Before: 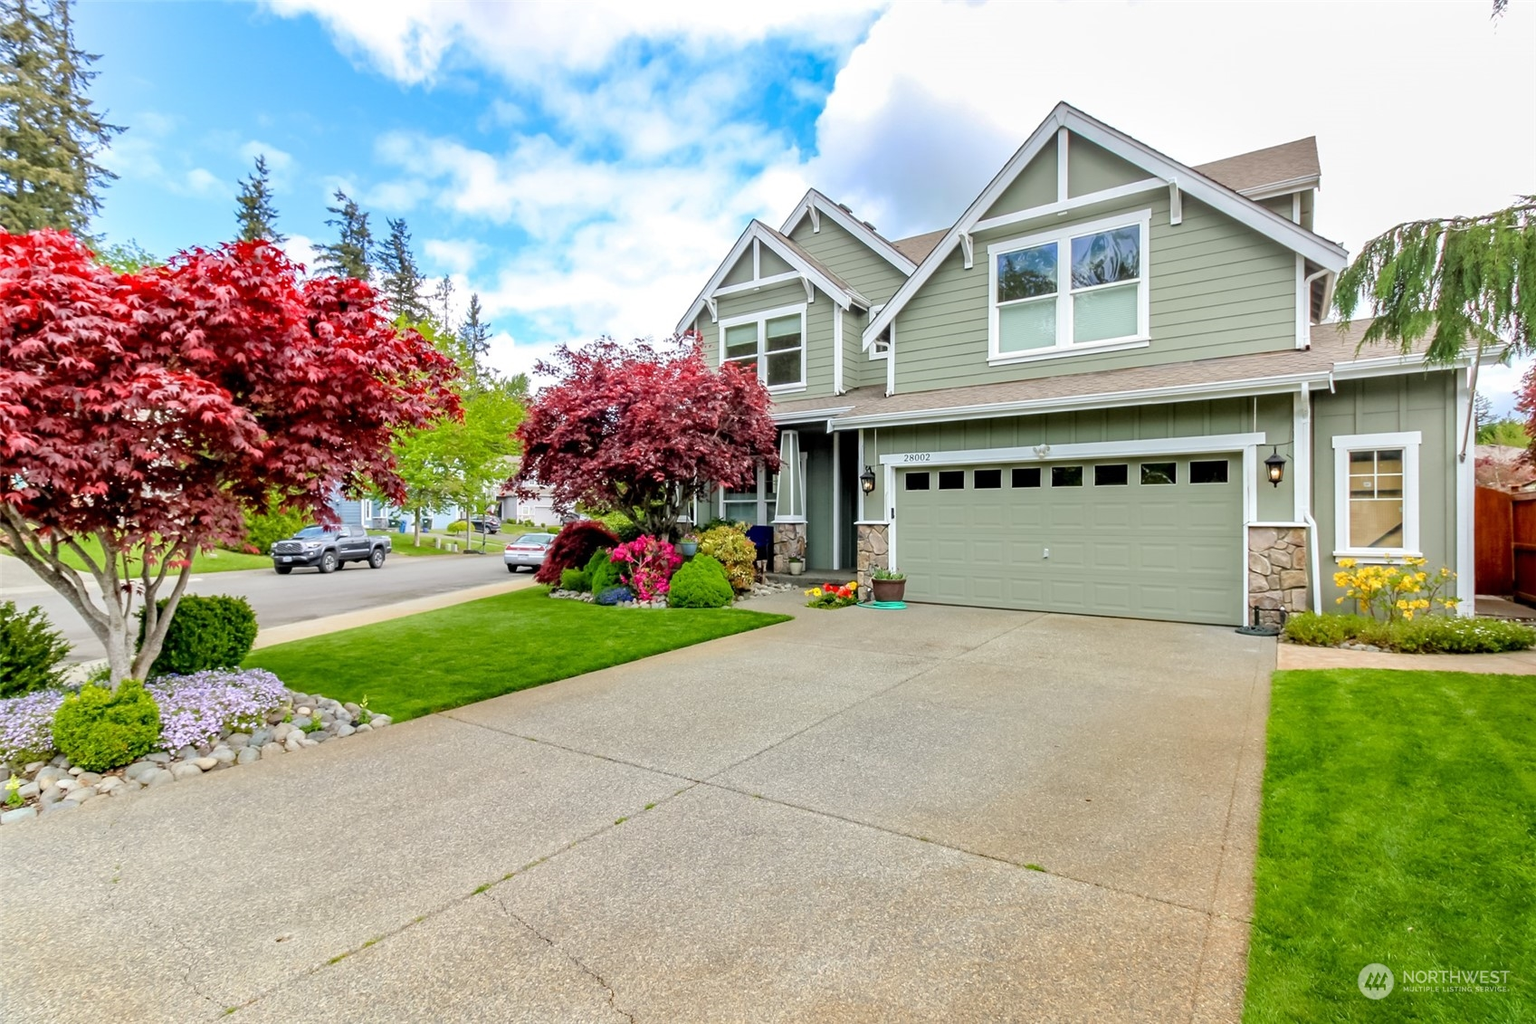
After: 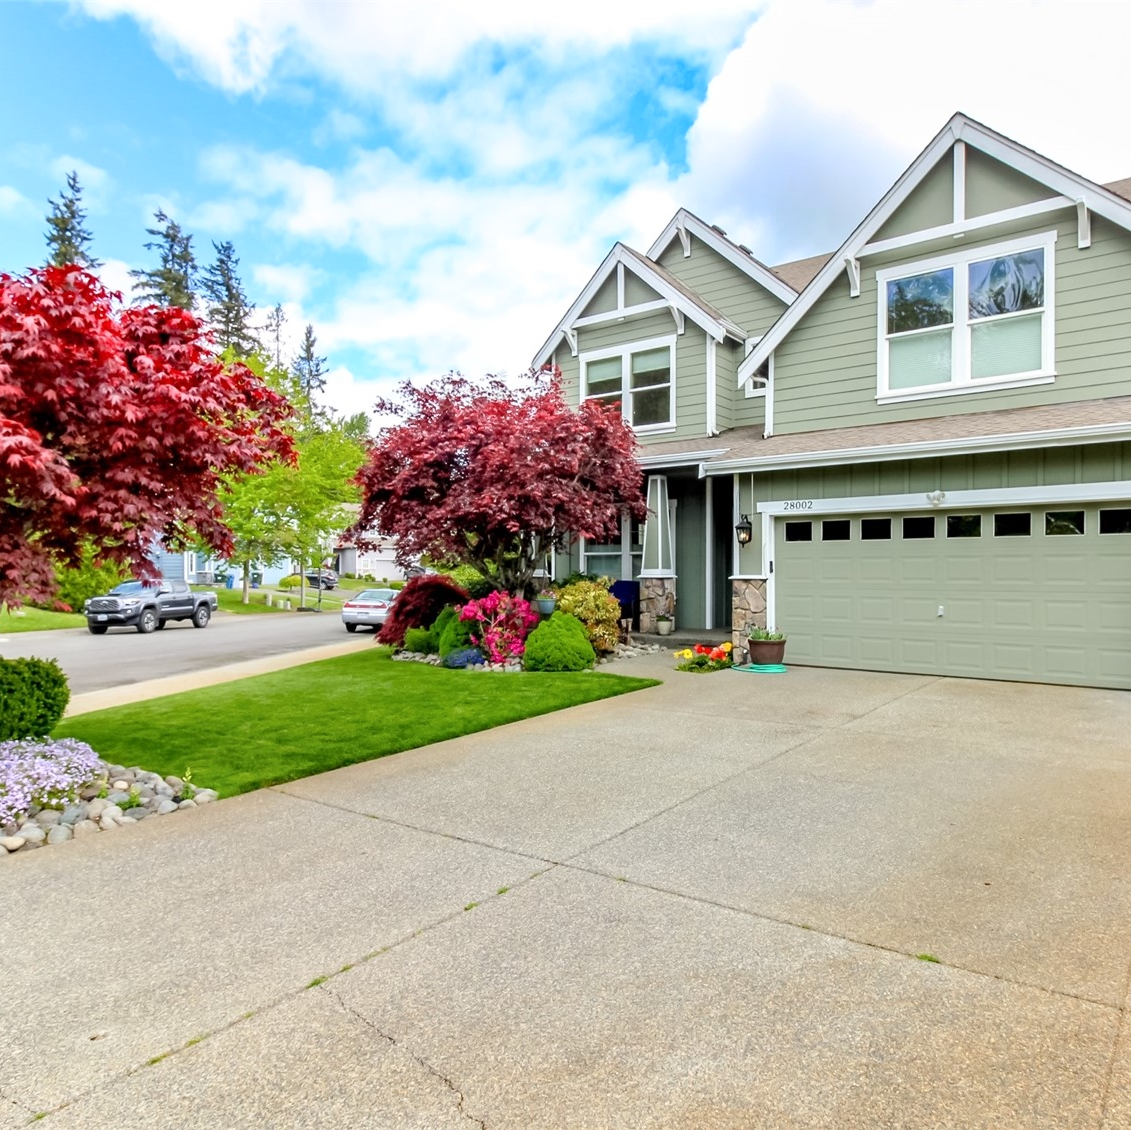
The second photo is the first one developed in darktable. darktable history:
tone equalizer: on, module defaults
crop and rotate: left 12.673%, right 20.66%
shadows and highlights: shadows 0, highlights 40
